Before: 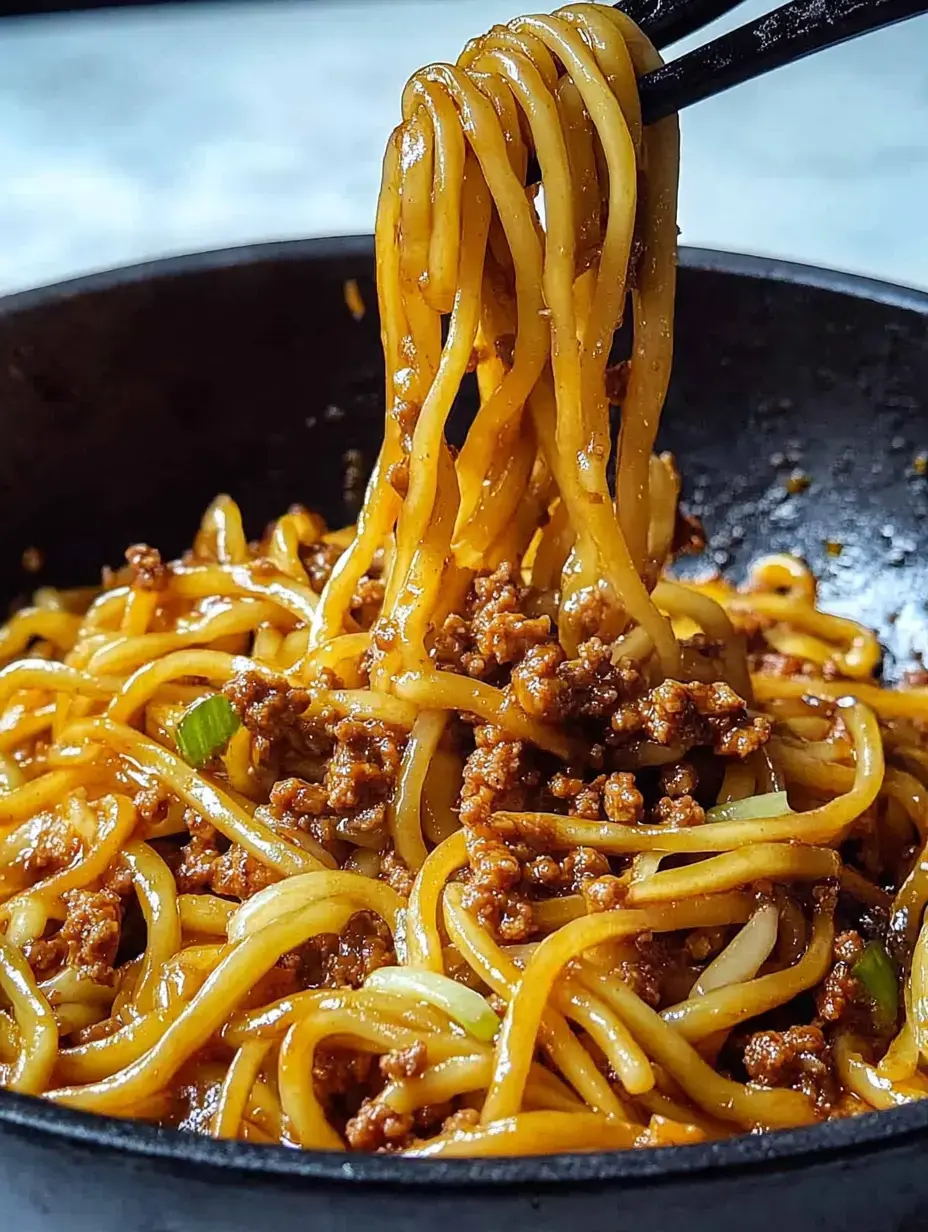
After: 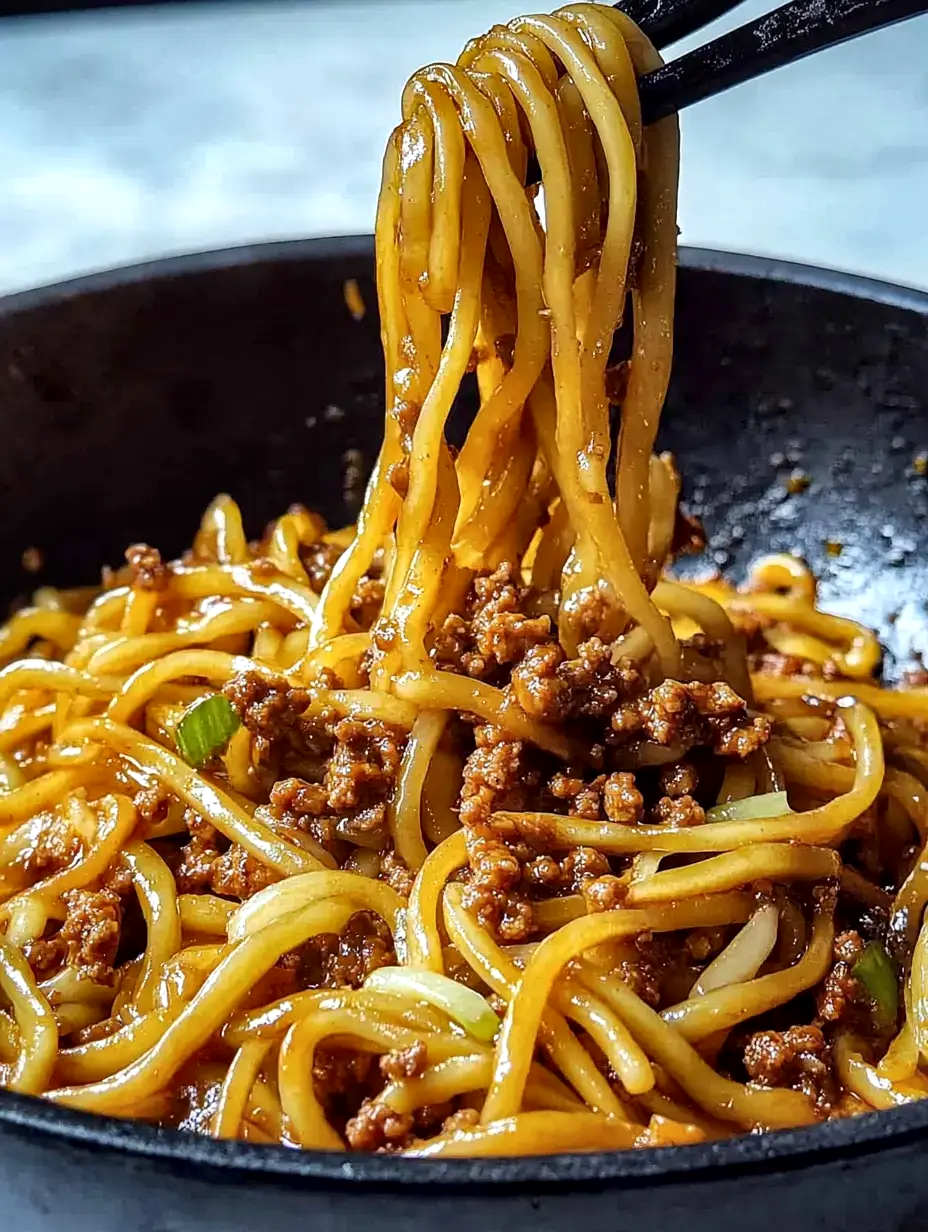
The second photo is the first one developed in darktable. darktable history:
local contrast: mode bilateral grid, contrast 19, coarseness 49, detail 150%, midtone range 0.2
